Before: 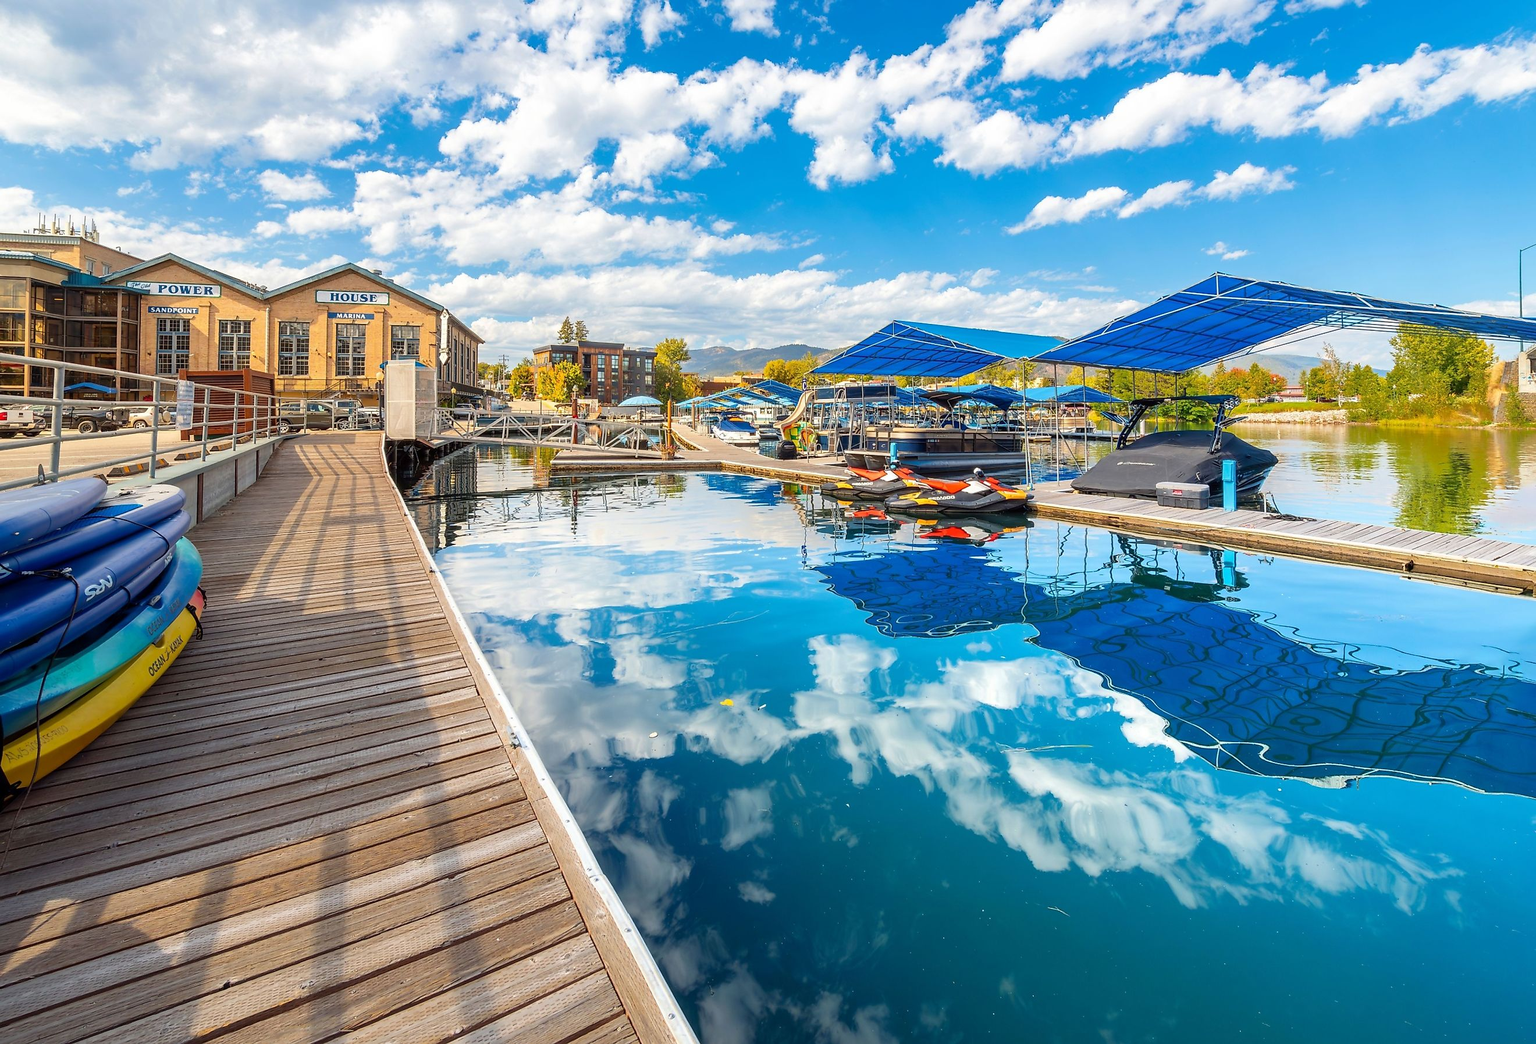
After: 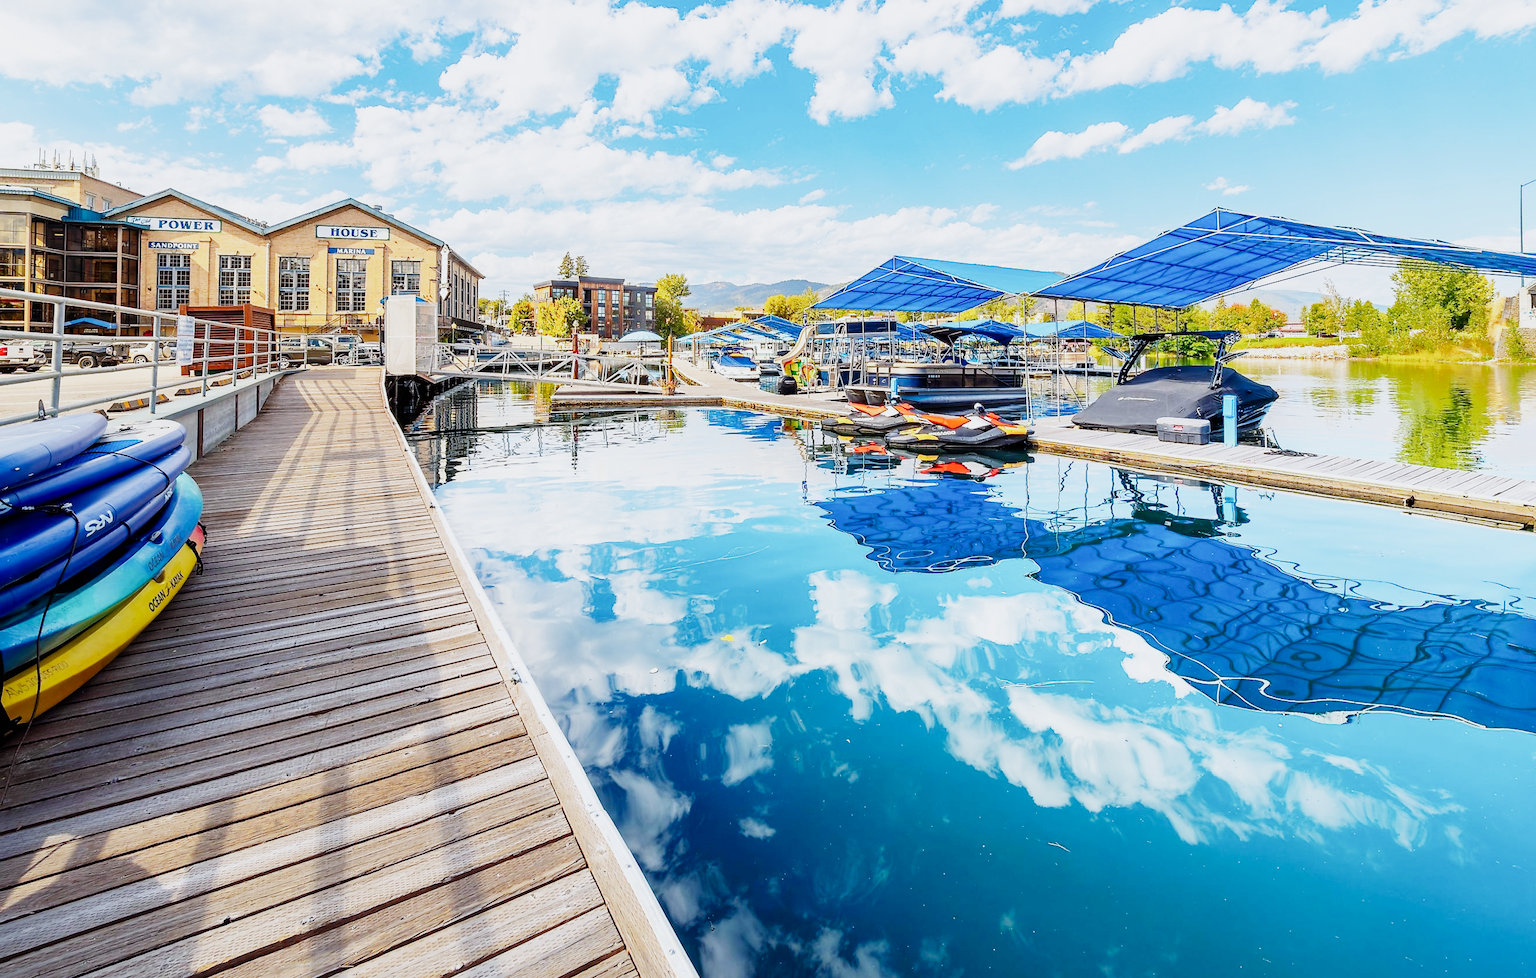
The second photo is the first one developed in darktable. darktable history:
tone equalizer: on, module defaults
sigmoid: contrast 1.7, skew -0.2, preserve hue 0%, red attenuation 0.1, red rotation 0.035, green attenuation 0.1, green rotation -0.017, blue attenuation 0.15, blue rotation -0.052, base primaries Rec2020
white balance: red 0.954, blue 1.079
crop and rotate: top 6.25%
exposure: exposure 0.7 EV, compensate highlight preservation false
